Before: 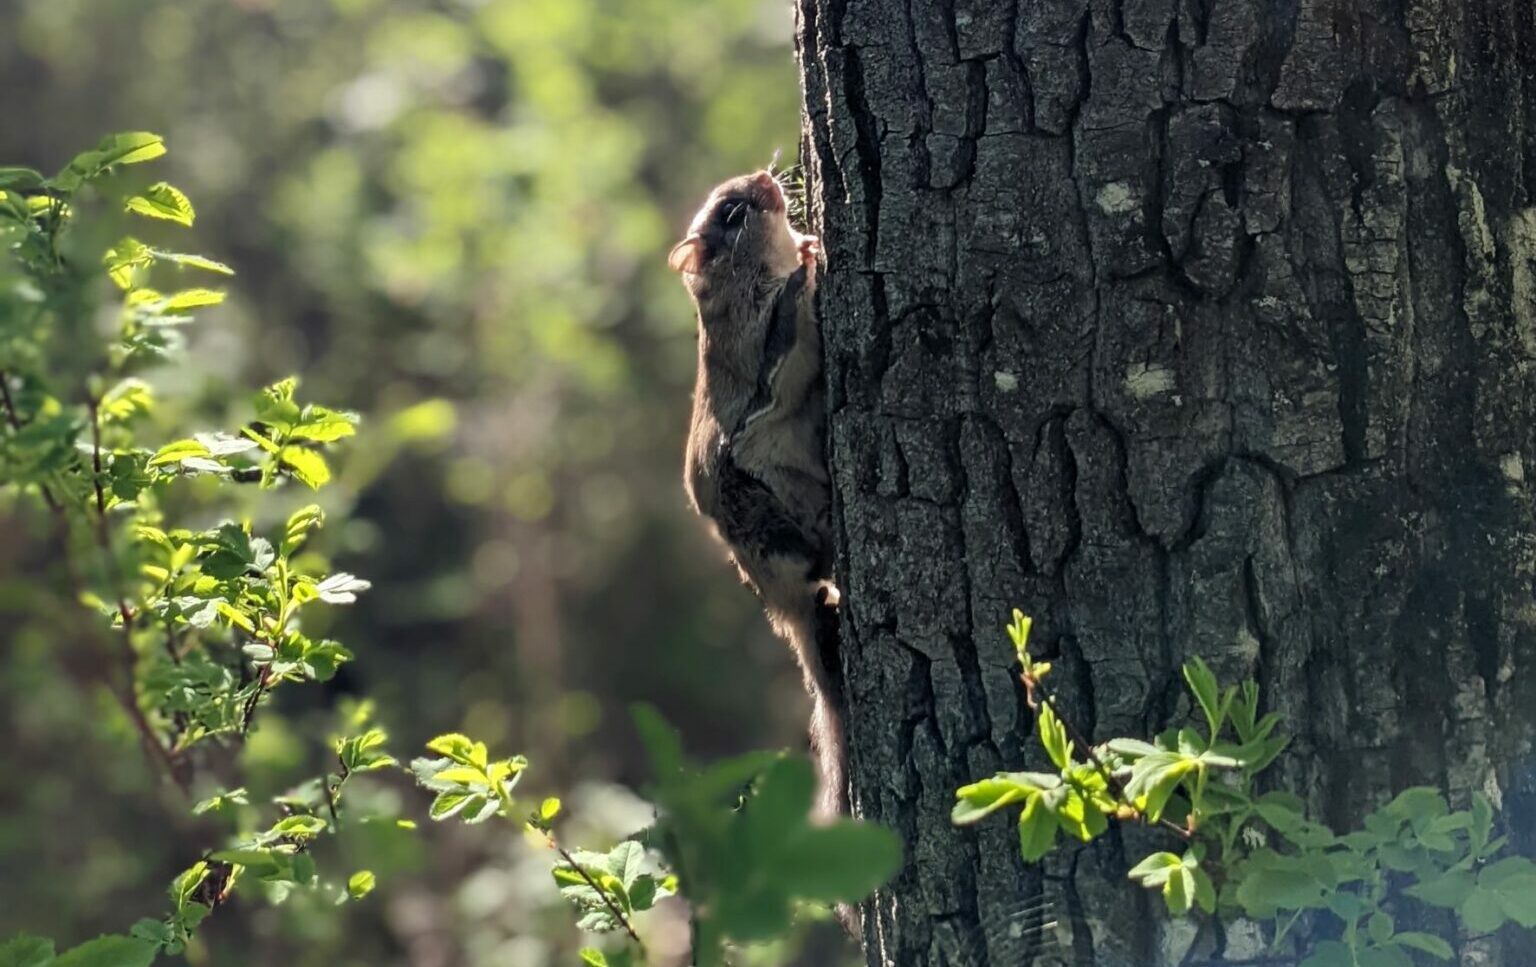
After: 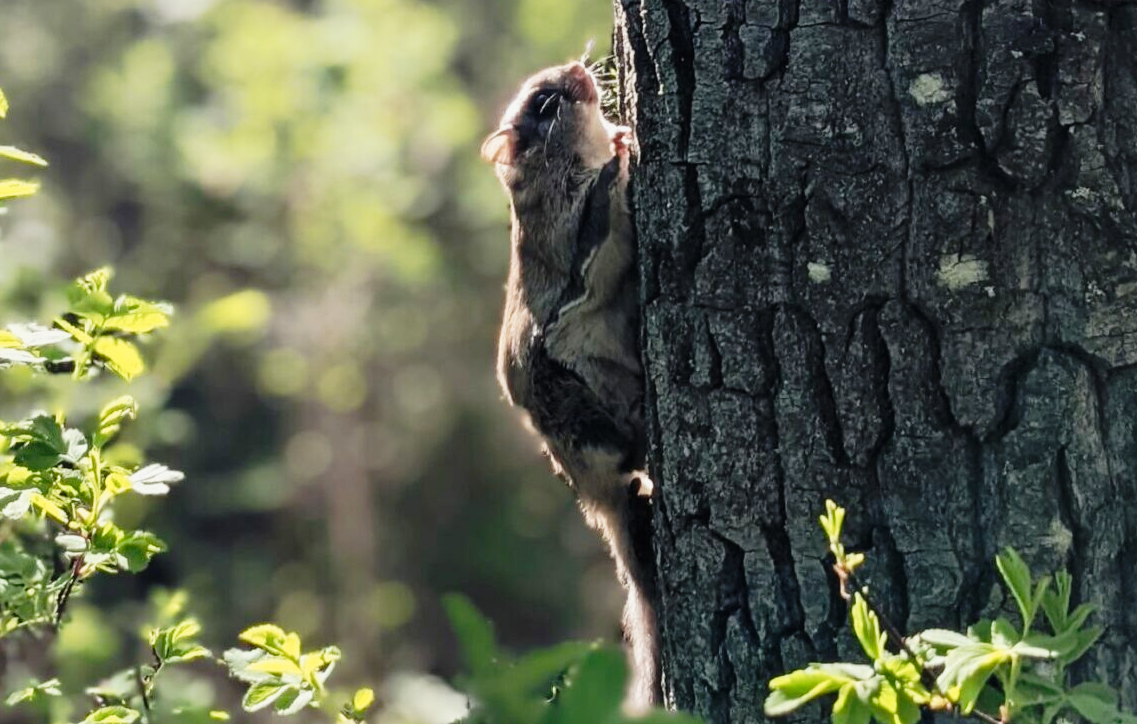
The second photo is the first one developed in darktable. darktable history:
crop and rotate: left 12.204%, top 11.361%, right 13.73%, bottom 13.742%
tone curve: curves: ch0 [(0, 0.012) (0.144, 0.137) (0.326, 0.386) (0.489, 0.573) (0.656, 0.763) (0.849, 0.902) (1, 0.974)]; ch1 [(0, 0) (0.366, 0.367) (0.475, 0.453) (0.487, 0.501) (0.519, 0.527) (0.544, 0.579) (0.562, 0.619) (0.622, 0.694) (1, 1)]; ch2 [(0, 0) (0.333, 0.346) (0.375, 0.375) (0.424, 0.43) (0.476, 0.492) (0.502, 0.503) (0.533, 0.541) (0.572, 0.615) (0.605, 0.656) (0.641, 0.709) (1, 1)], preserve colors none
color zones: curves: ch1 [(0, 0.469) (0.01, 0.469) (0.12, 0.446) (0.248, 0.469) (0.5, 0.5) (0.748, 0.5) (0.99, 0.469) (1, 0.469)]
